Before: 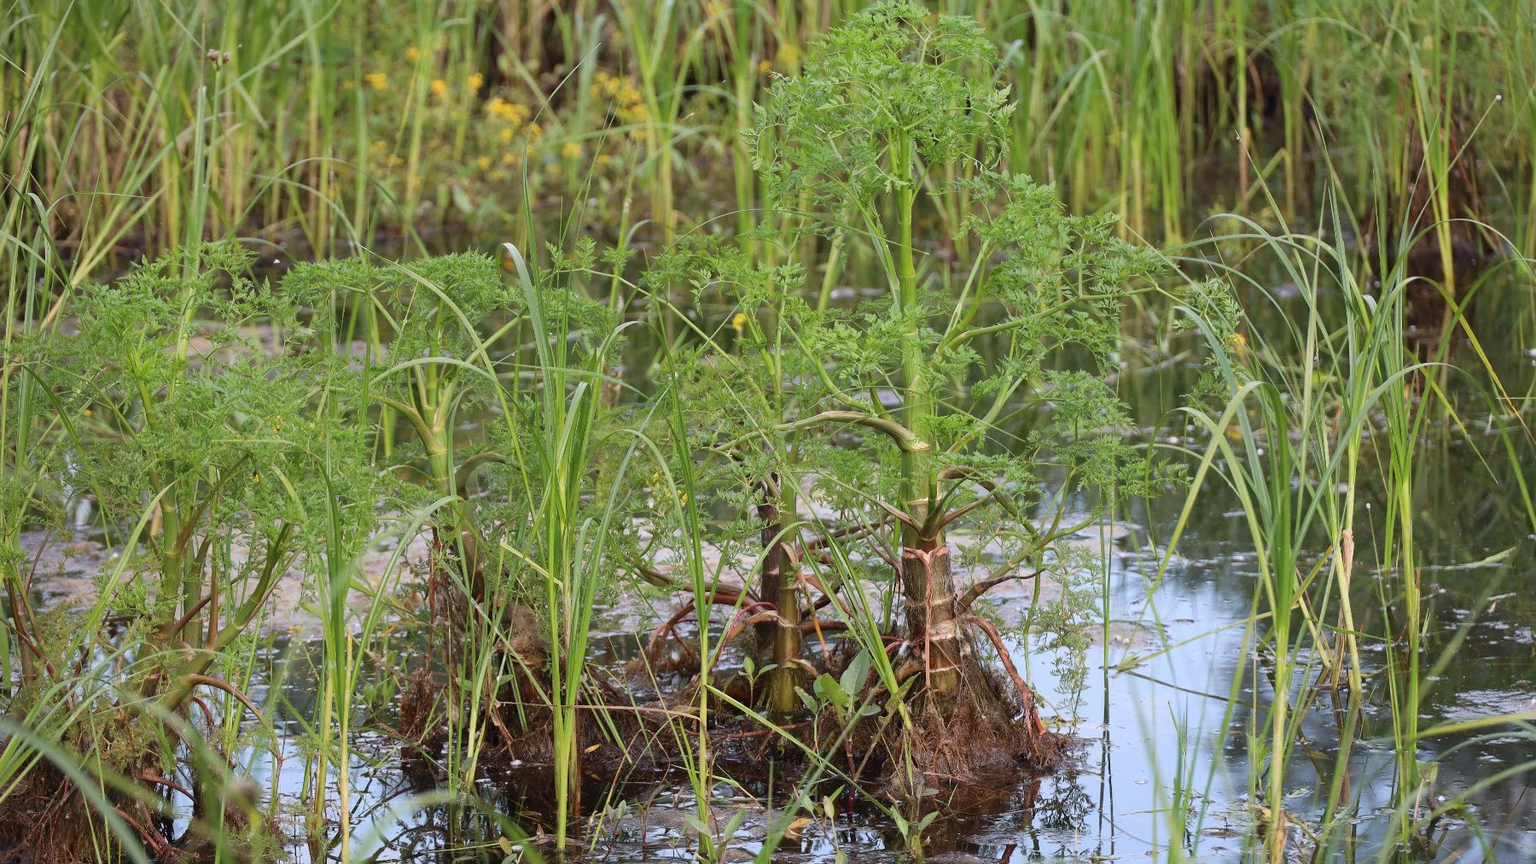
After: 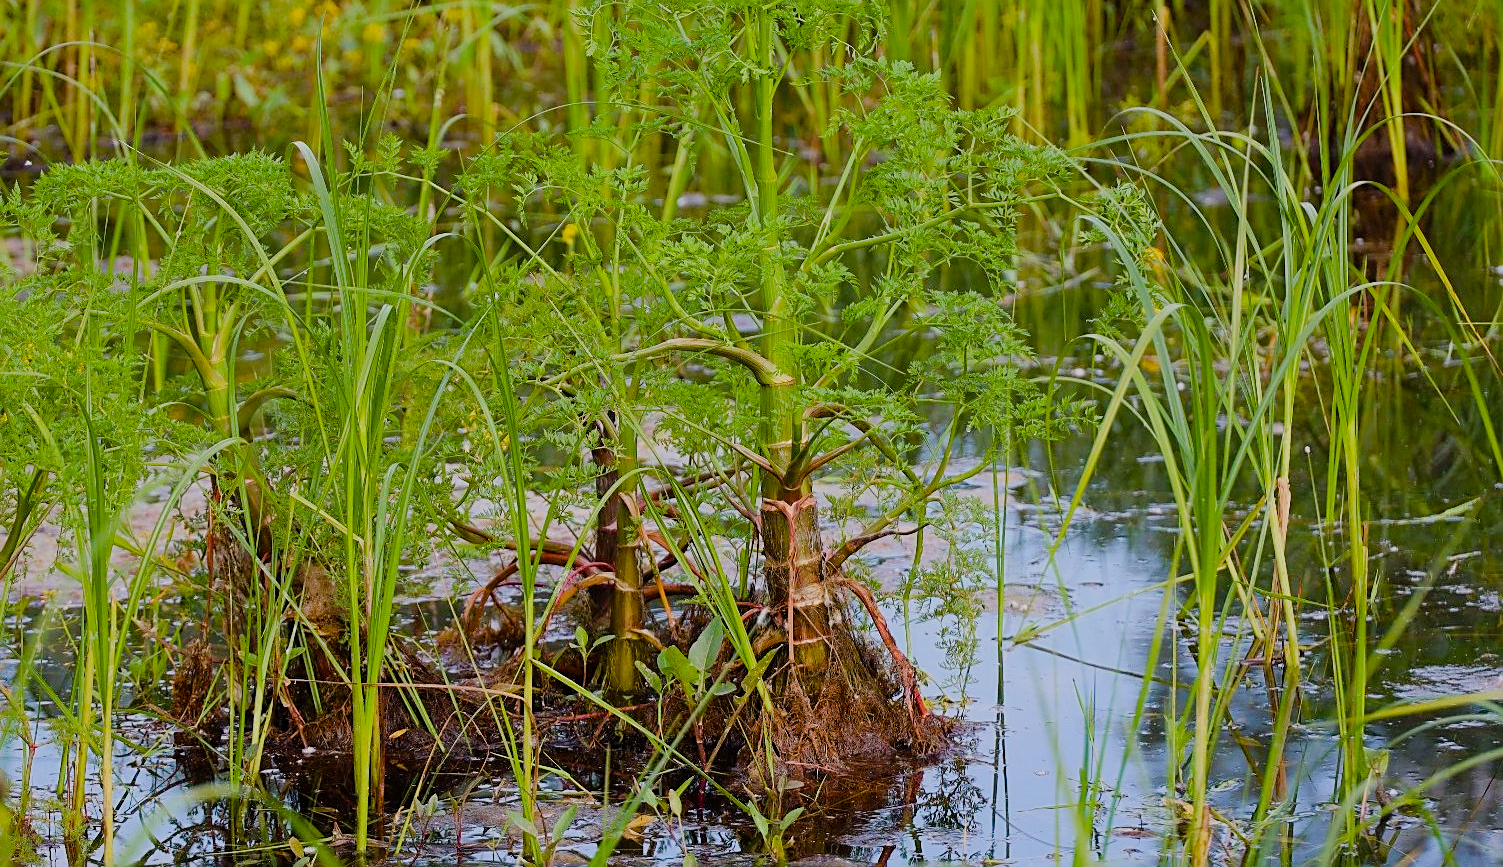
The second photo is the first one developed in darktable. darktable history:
sharpen: on, module defaults
crop: left 16.463%, top 14.188%
filmic rgb: black relative exposure -7.65 EV, white relative exposure 4.56 EV, hardness 3.61
color balance rgb: perceptual saturation grading › global saturation 26.838%, perceptual saturation grading › highlights -28.712%, perceptual saturation grading › mid-tones 15.295%, perceptual saturation grading › shadows 34.166%, global vibrance 44.876%
